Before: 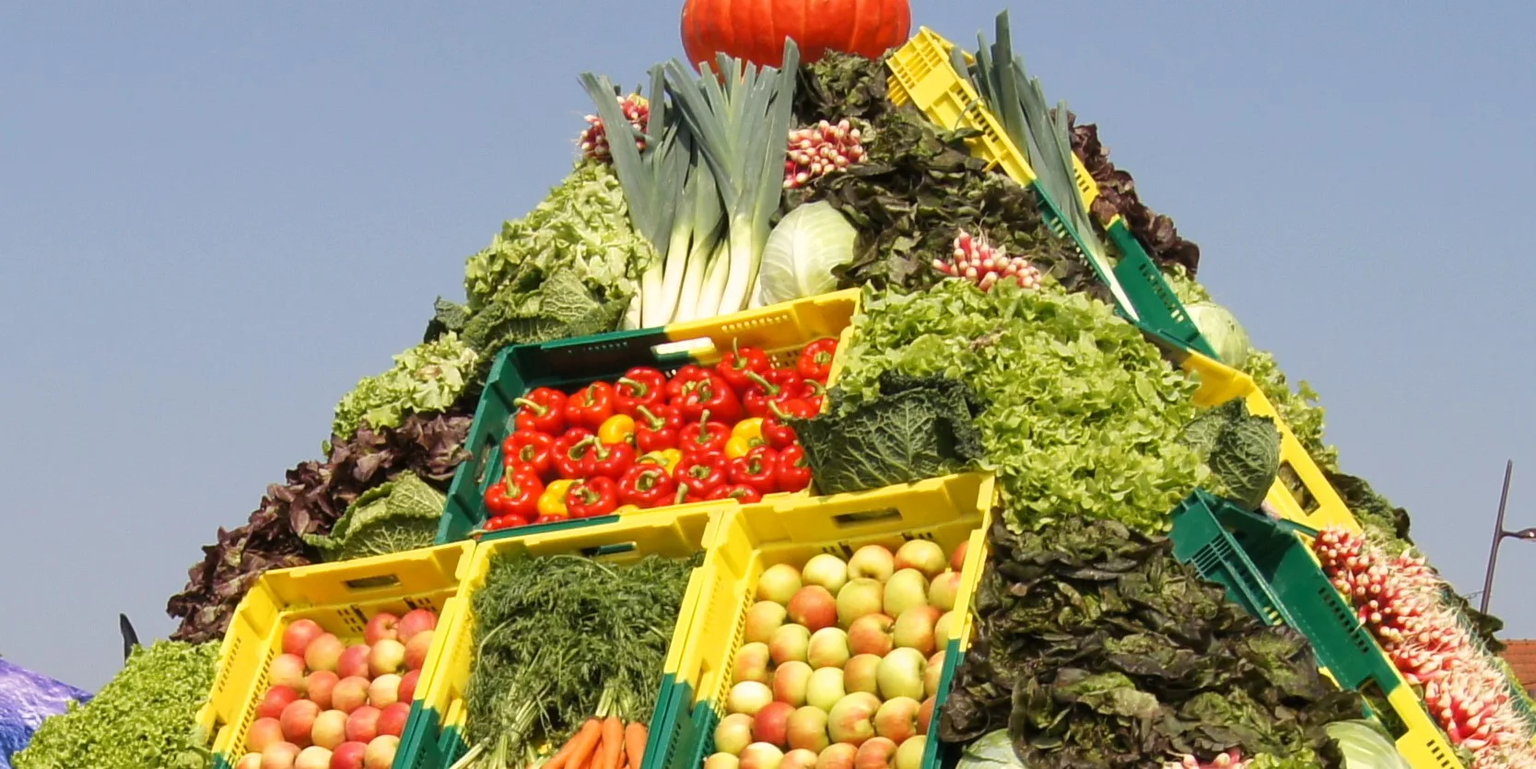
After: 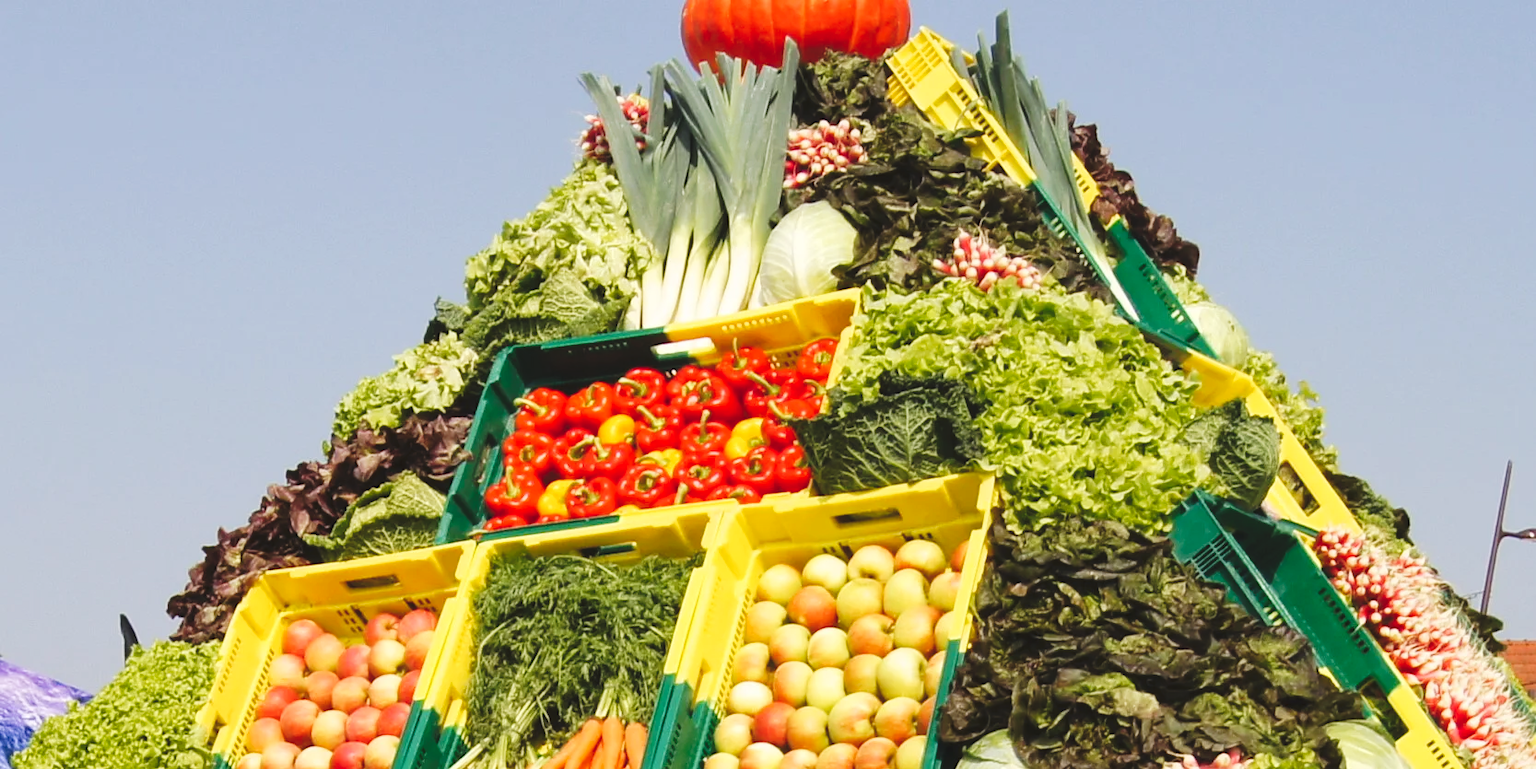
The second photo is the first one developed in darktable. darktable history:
tone curve: curves: ch0 [(0, 0) (0.003, 0.065) (0.011, 0.072) (0.025, 0.09) (0.044, 0.104) (0.069, 0.116) (0.1, 0.127) (0.136, 0.15) (0.177, 0.184) (0.224, 0.223) (0.277, 0.28) (0.335, 0.361) (0.399, 0.443) (0.468, 0.525) (0.543, 0.616) (0.623, 0.713) (0.709, 0.79) (0.801, 0.866) (0.898, 0.933) (1, 1)], preserve colors none
